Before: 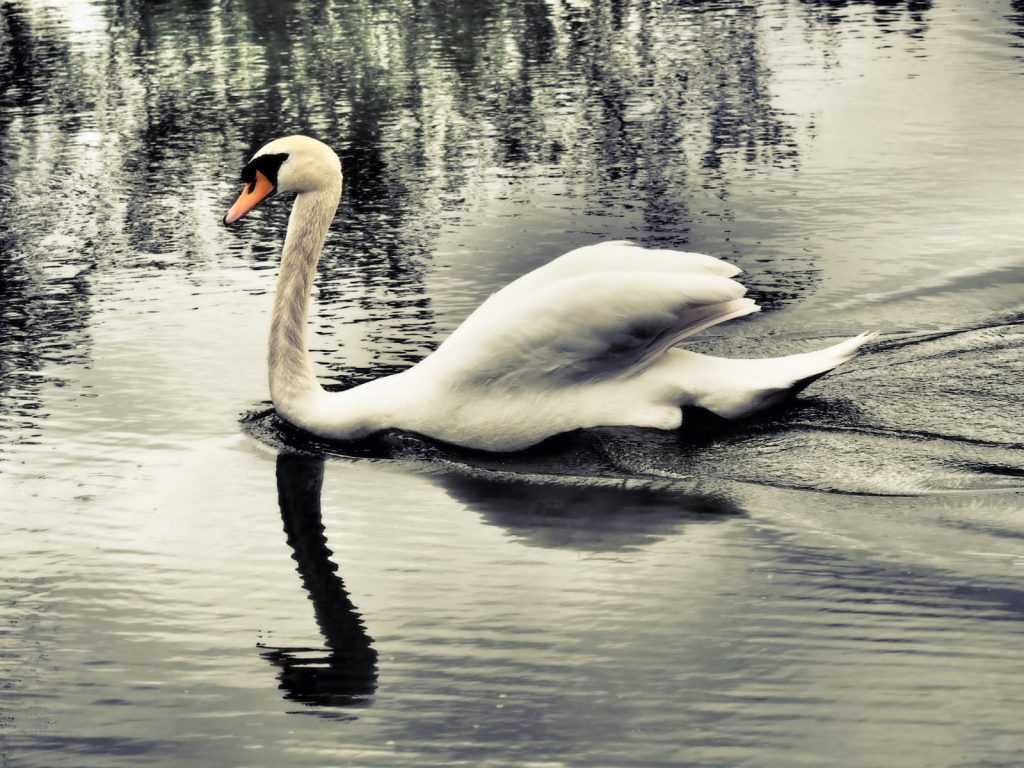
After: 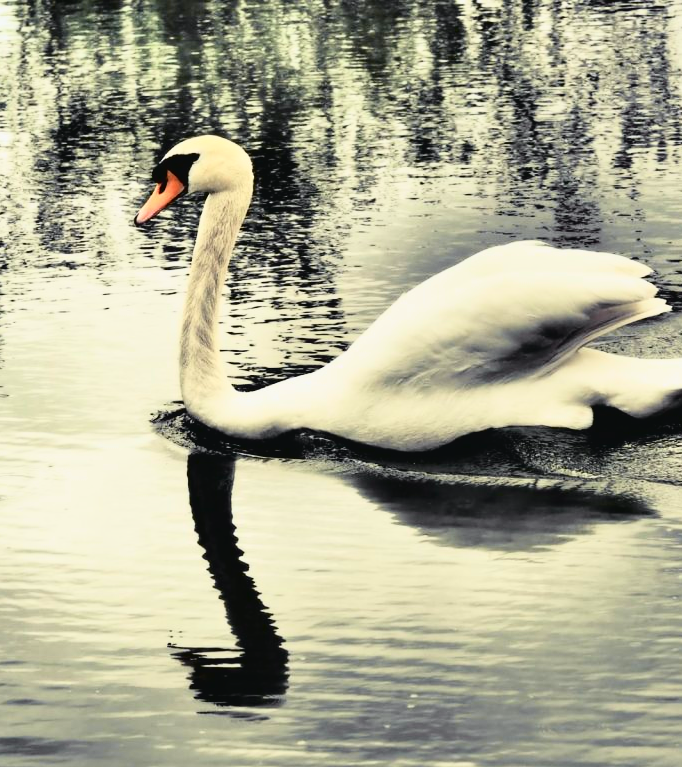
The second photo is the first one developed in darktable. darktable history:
tone curve: curves: ch0 [(0.003, 0.032) (0.037, 0.037) (0.149, 0.117) (0.297, 0.318) (0.41, 0.48) (0.541, 0.649) (0.722, 0.857) (0.875, 0.946) (1, 0.98)]; ch1 [(0, 0) (0.305, 0.325) (0.453, 0.437) (0.482, 0.474) (0.501, 0.498) (0.506, 0.503) (0.559, 0.576) (0.6, 0.635) (0.656, 0.707) (1, 1)]; ch2 [(0, 0) (0.323, 0.277) (0.408, 0.399) (0.45, 0.48) (0.499, 0.502) (0.515, 0.532) (0.573, 0.602) (0.653, 0.675) (0.75, 0.756) (1, 1)], color space Lab, independent channels, preserve colors none
crop and rotate: left 8.786%, right 24.548%
